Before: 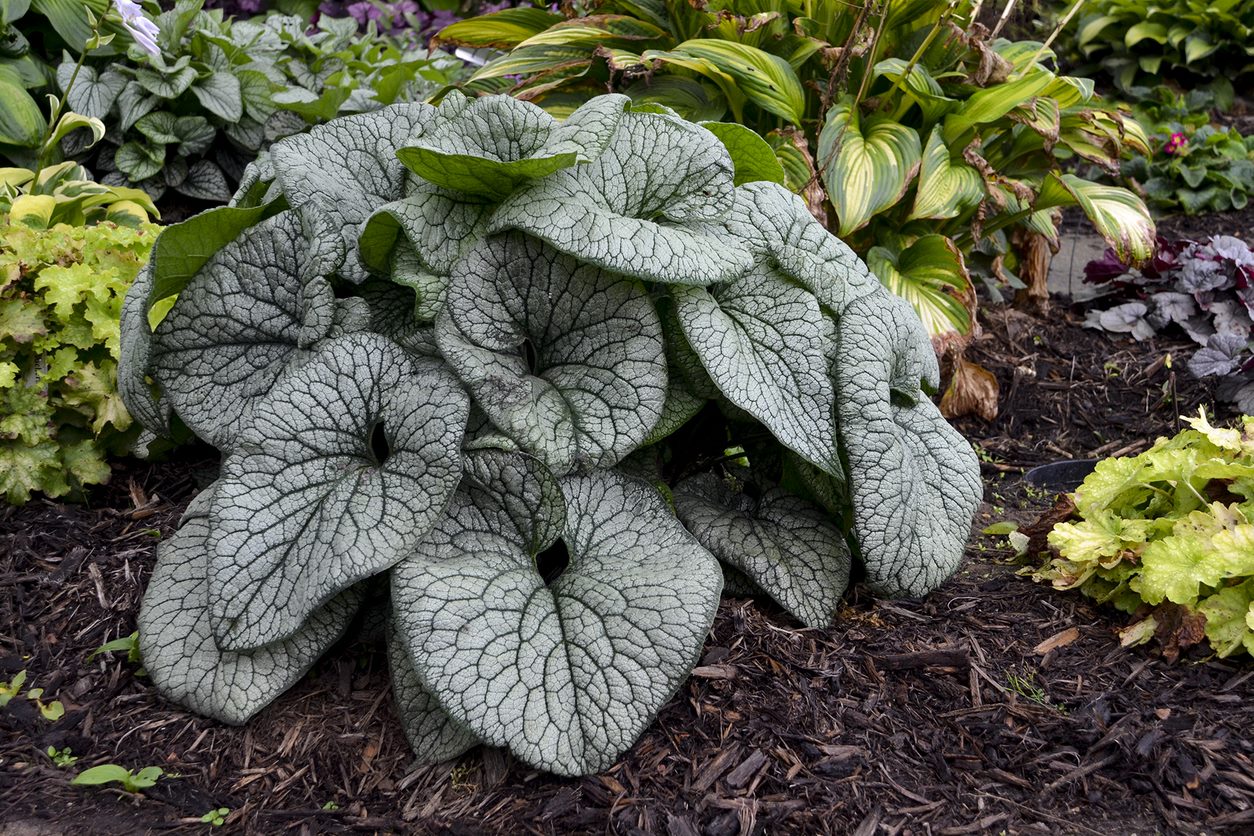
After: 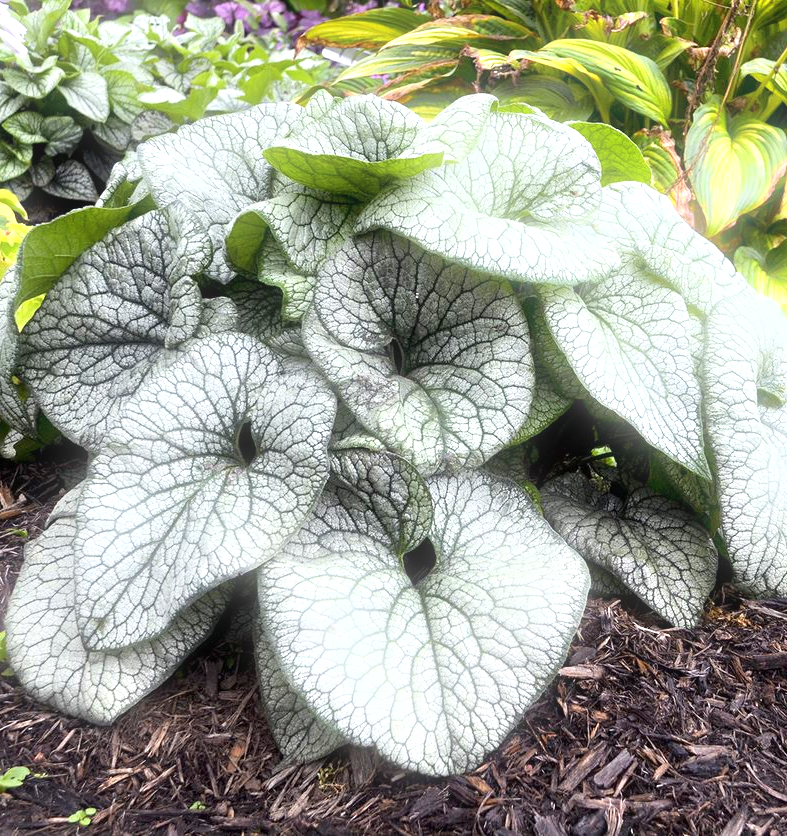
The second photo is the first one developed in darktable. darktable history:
crop: left 10.644%, right 26.528%
bloom: size 5%, threshold 95%, strength 15%
tone equalizer: on, module defaults
exposure: exposure 1.25 EV, compensate exposure bias true, compensate highlight preservation false
